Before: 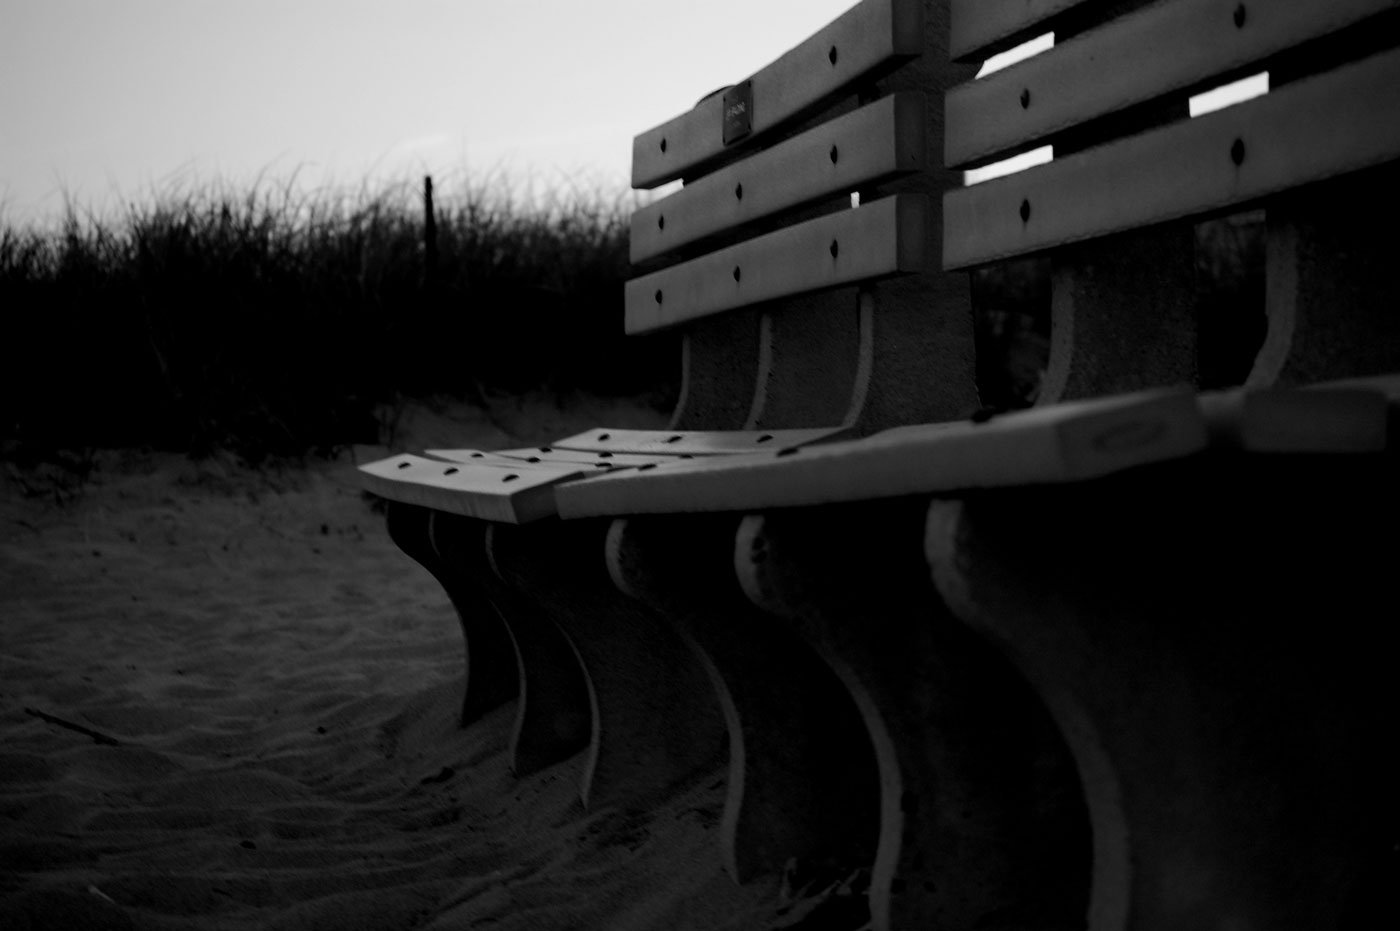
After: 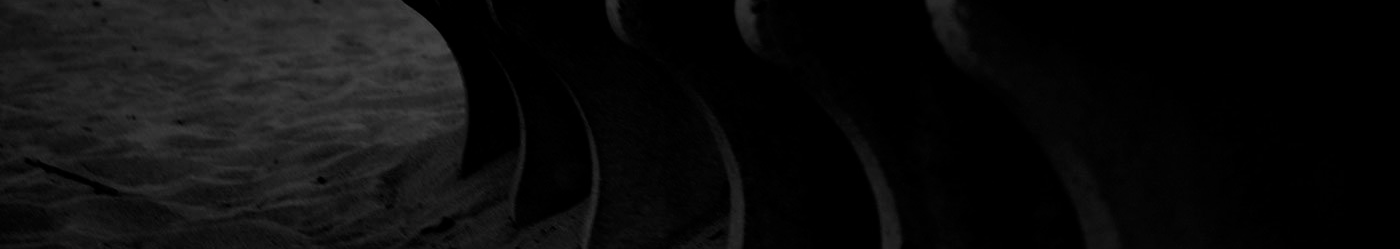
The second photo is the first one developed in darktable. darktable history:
filmic rgb: black relative exposure -16 EV, white relative exposure 4.93 EV, threshold 2.98 EV, hardness 6.22, add noise in highlights 0.002, preserve chrominance luminance Y, color science v3 (2019), use custom middle-gray values true, contrast in highlights soft, enable highlight reconstruction true
color balance rgb: highlights gain › chroma 0.256%, highlights gain › hue 331.56°, perceptual saturation grading › global saturation 30.032%, global vibrance 20%
crop and rotate: top 59.079%, bottom 14.106%
